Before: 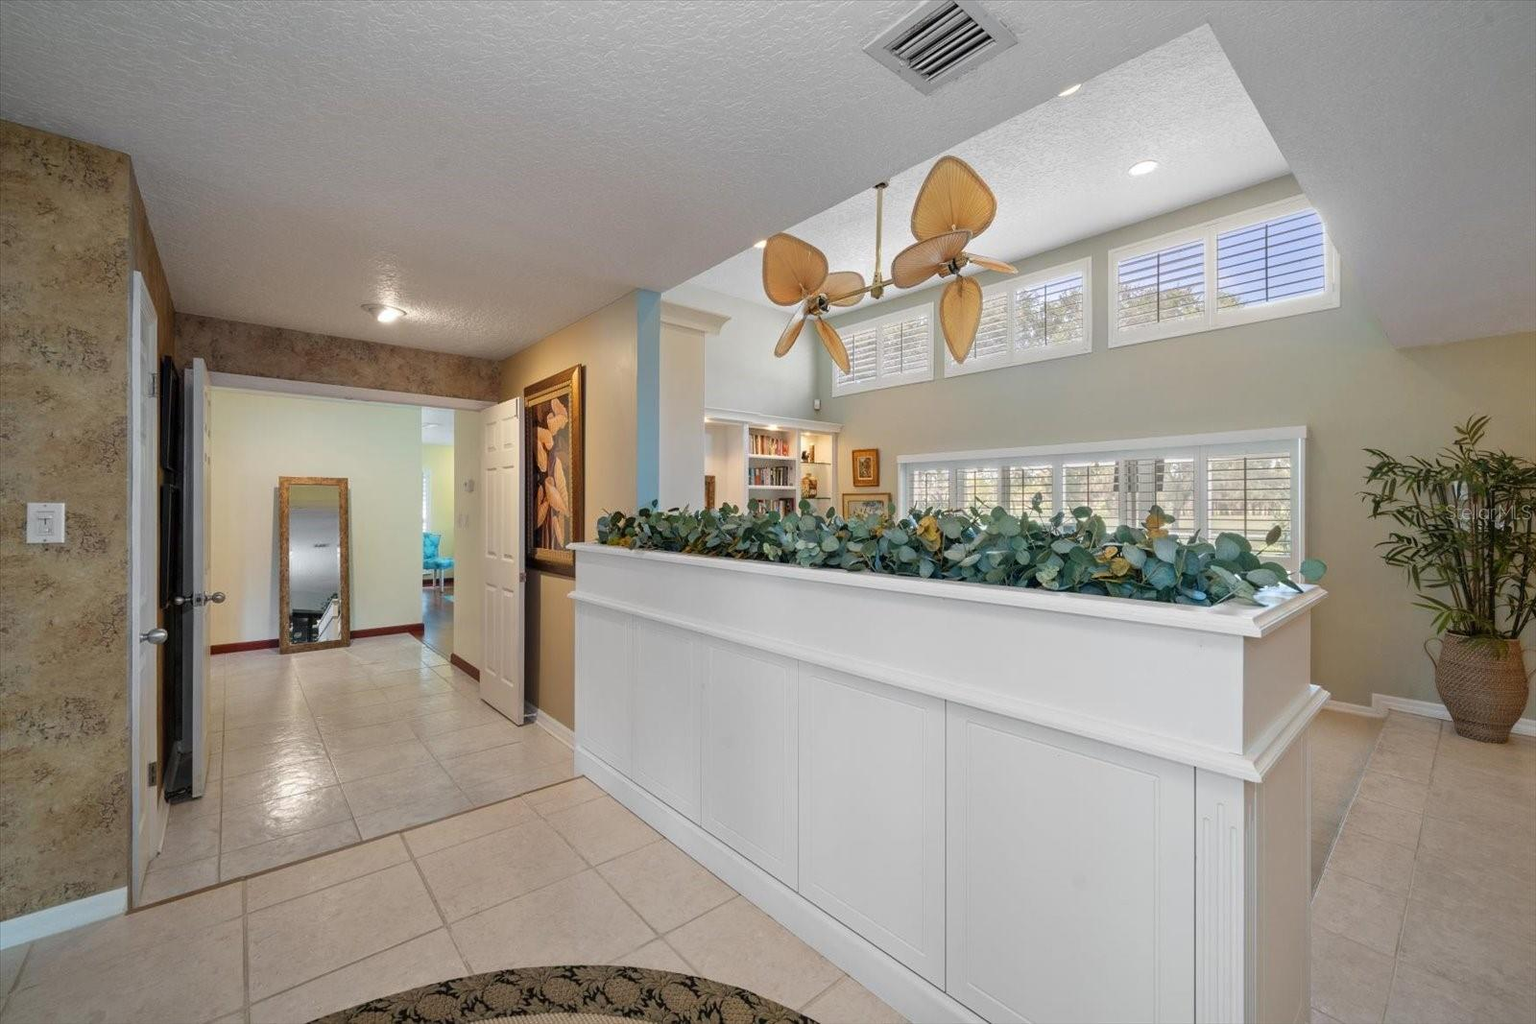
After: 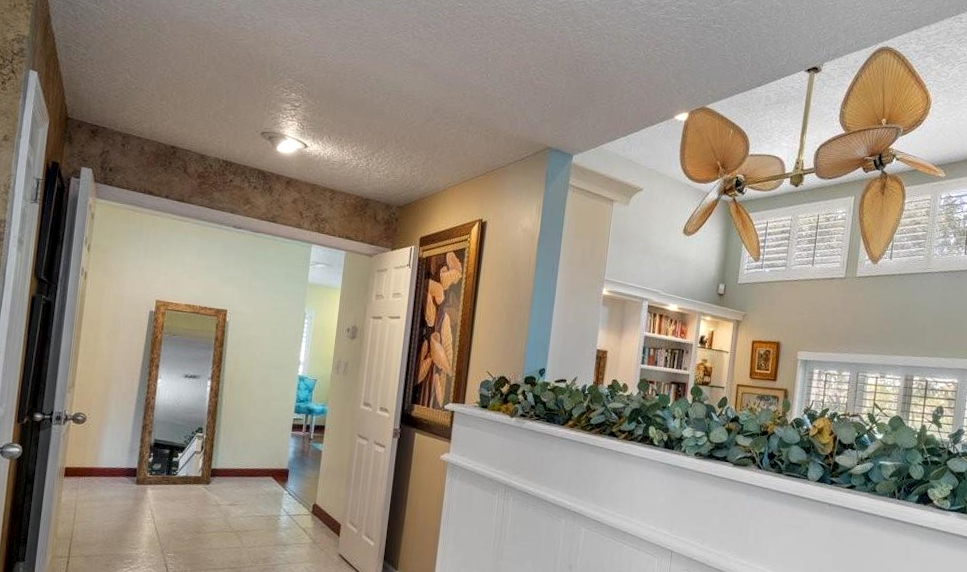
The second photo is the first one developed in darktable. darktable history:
crop and rotate: angle -6.5°, left 2.167%, top 7.007%, right 27.478%, bottom 30.611%
local contrast: on, module defaults
